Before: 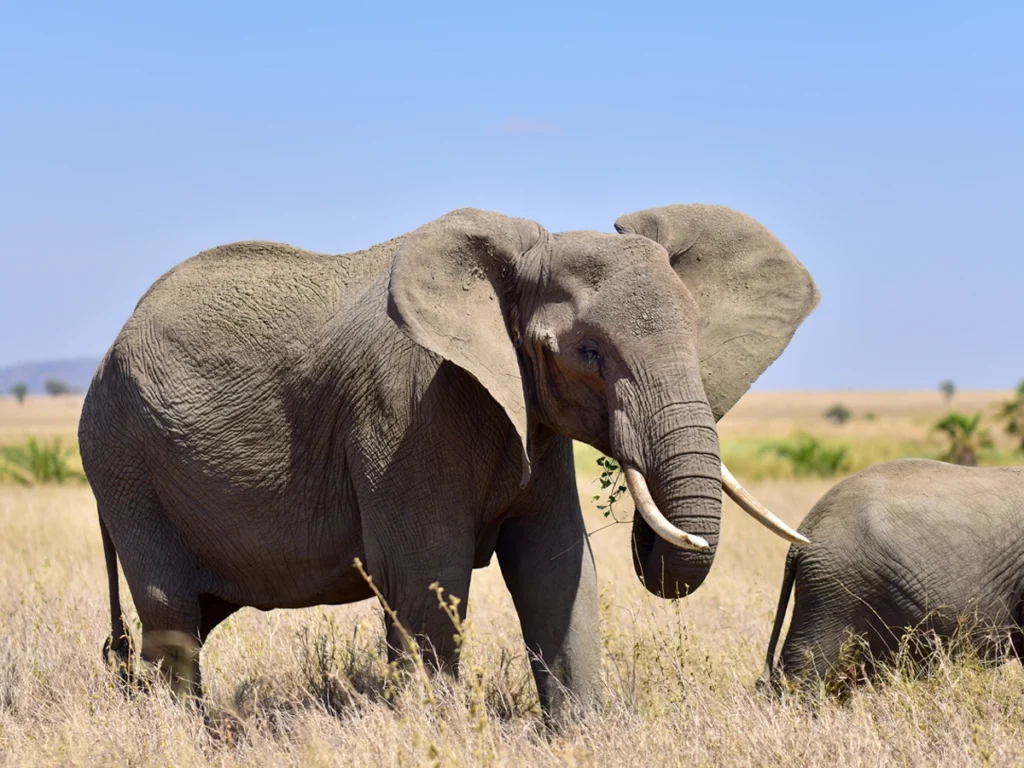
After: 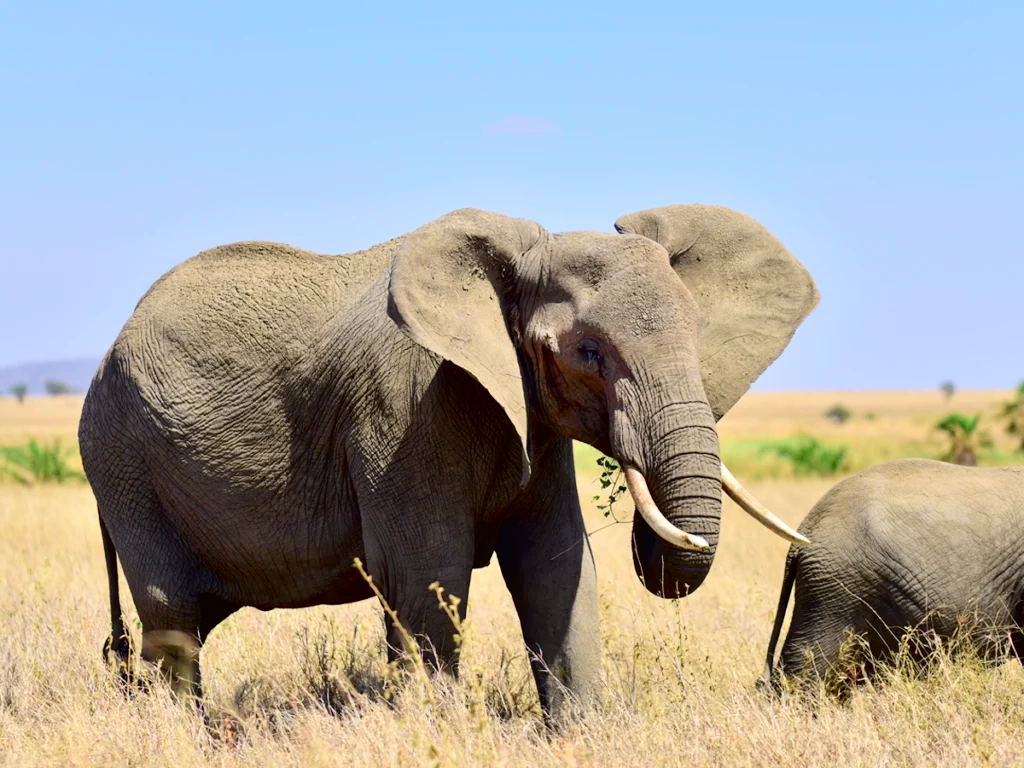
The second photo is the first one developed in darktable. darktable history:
tone curve: curves: ch0 [(0, 0.013) (0.054, 0.018) (0.205, 0.197) (0.289, 0.309) (0.382, 0.437) (0.475, 0.552) (0.666, 0.743) (0.791, 0.85) (1, 0.998)]; ch1 [(0, 0) (0.394, 0.338) (0.449, 0.404) (0.499, 0.498) (0.526, 0.528) (0.543, 0.564) (0.589, 0.633) (0.66, 0.687) (0.783, 0.804) (1, 1)]; ch2 [(0, 0) (0.304, 0.31) (0.403, 0.399) (0.441, 0.421) (0.474, 0.466) (0.498, 0.496) (0.524, 0.538) (0.555, 0.584) (0.633, 0.665) (0.7, 0.711) (1, 1)], color space Lab, independent channels, preserve colors none
